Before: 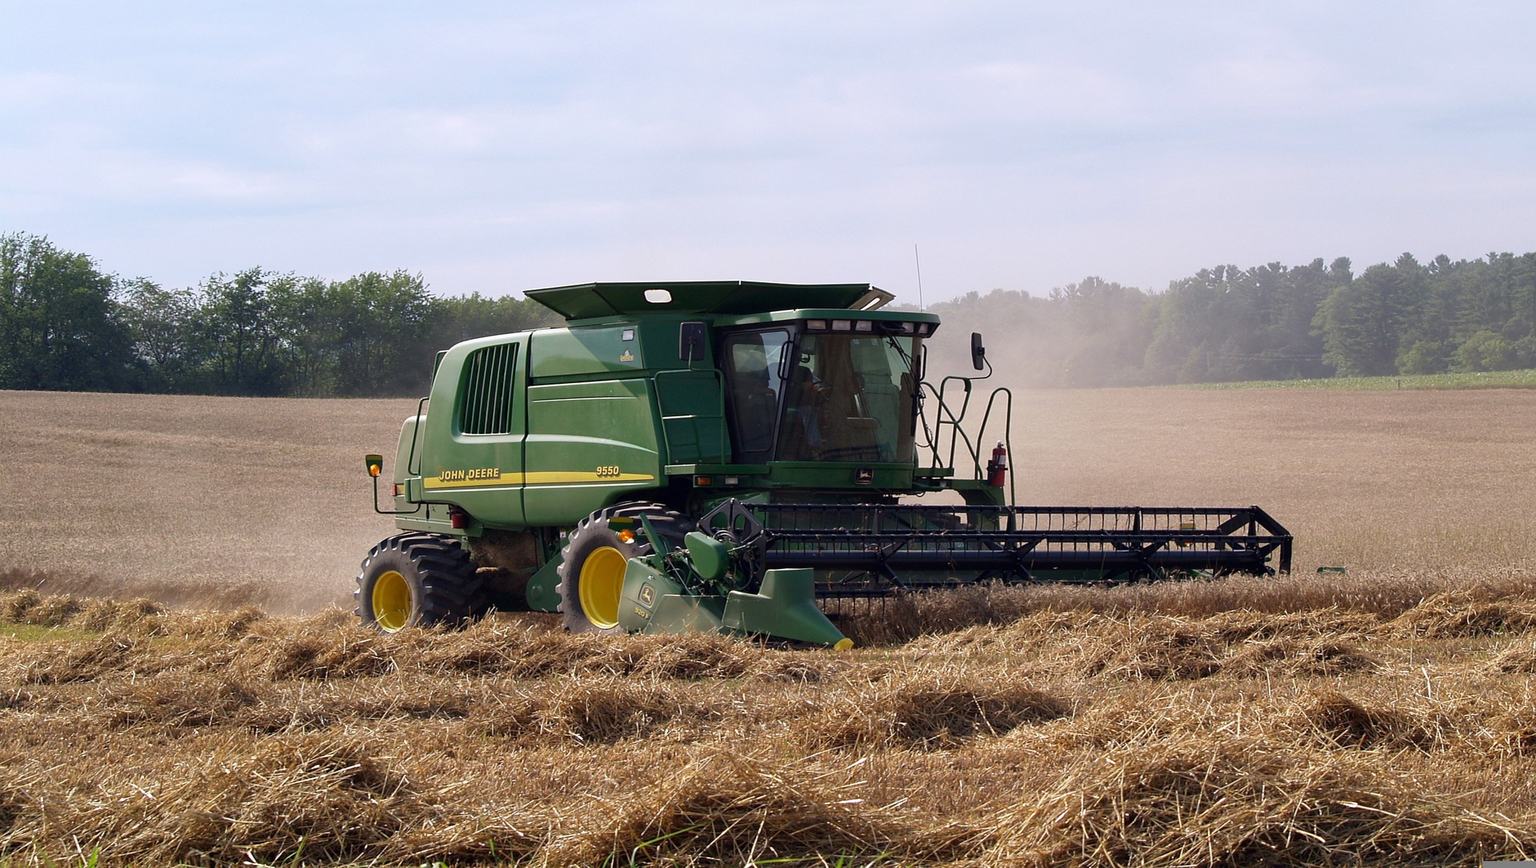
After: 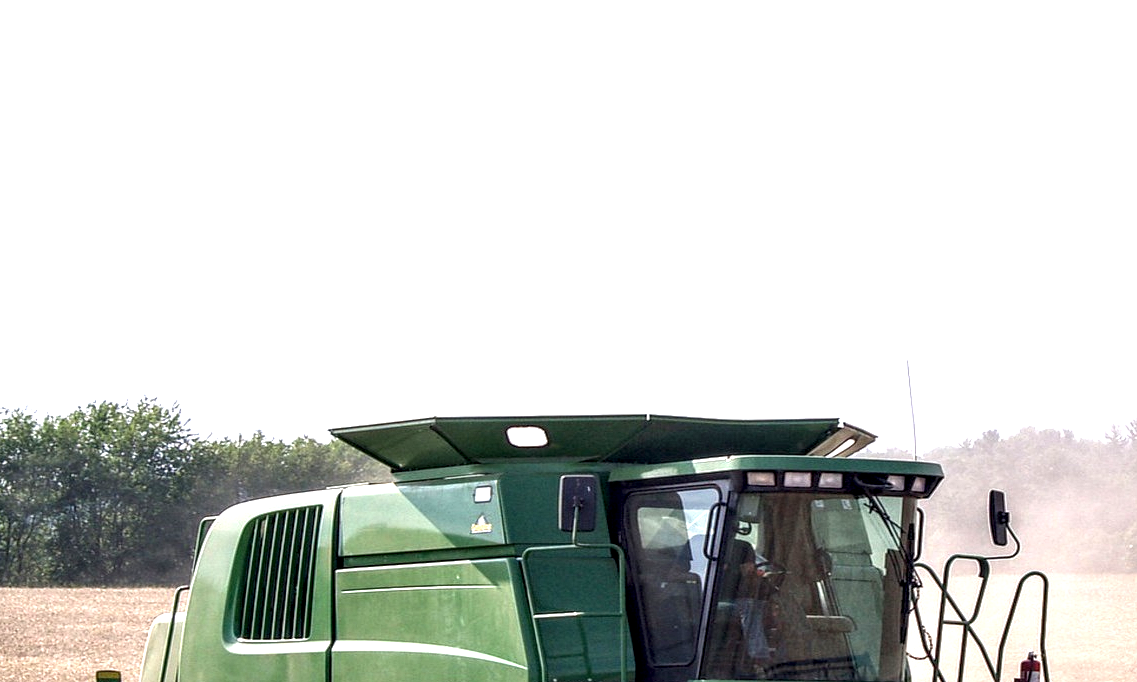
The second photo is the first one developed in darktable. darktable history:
crop: left 19.564%, right 30.217%, bottom 46.643%
local contrast: highlights 18%, detail 186%
exposure: black level correction 0.001, exposure 1.033 EV, compensate highlight preservation false
